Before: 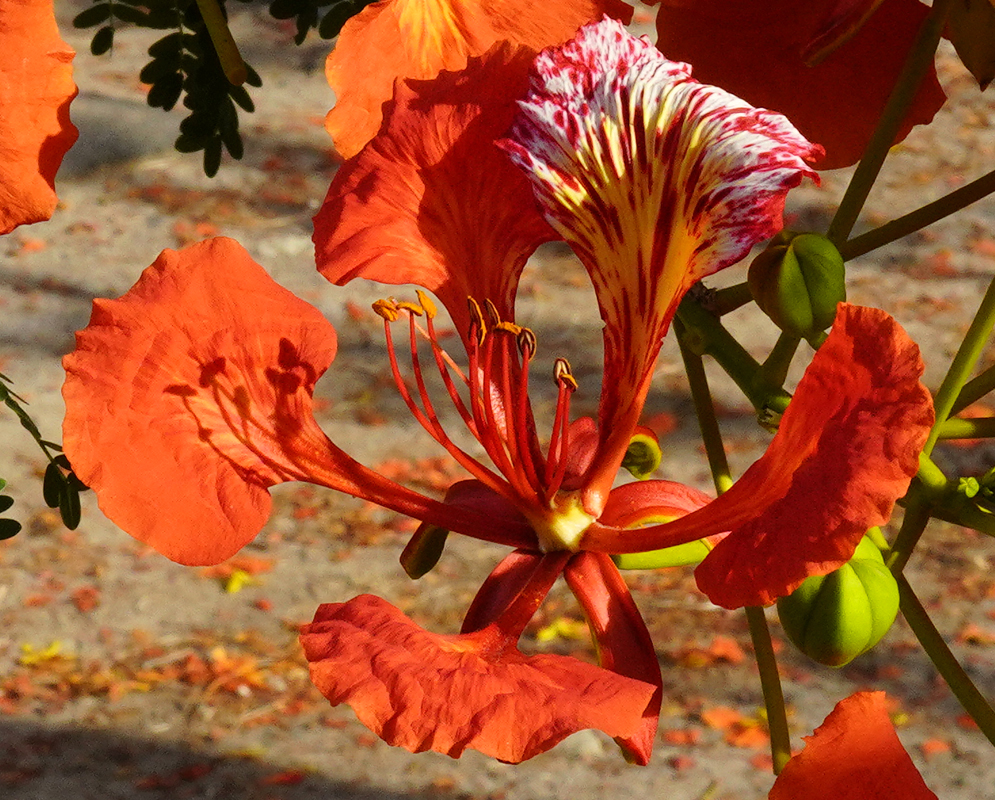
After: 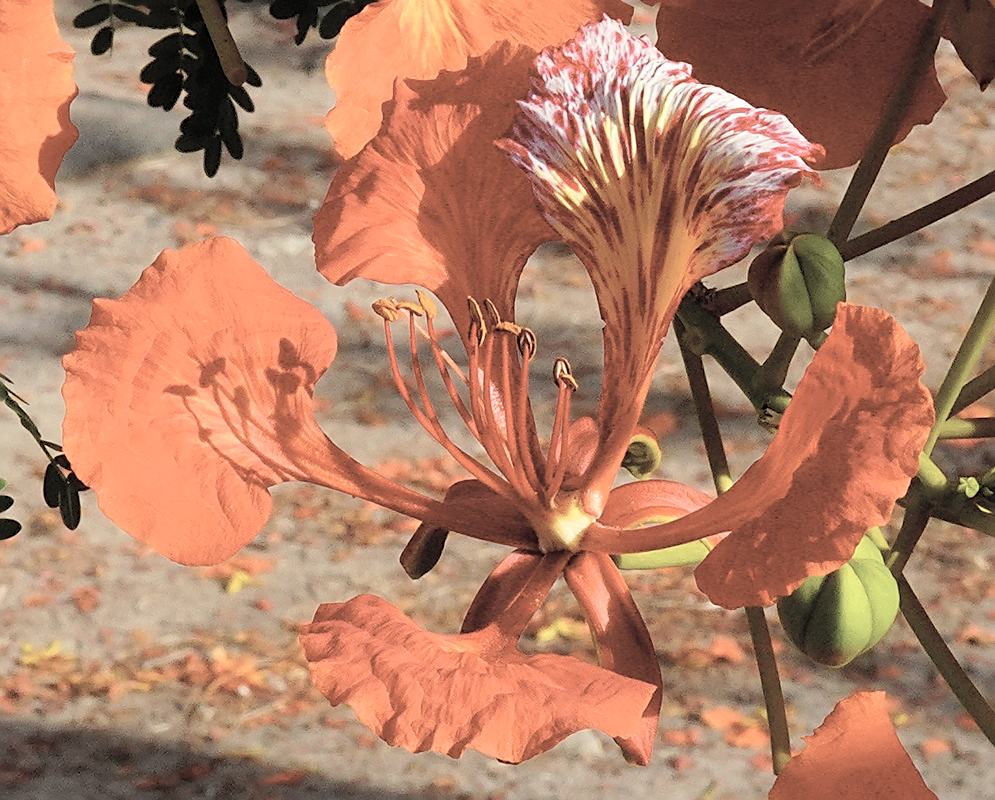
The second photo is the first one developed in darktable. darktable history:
contrast brightness saturation: brightness 0.182, saturation -0.493
sharpen: on, module defaults
